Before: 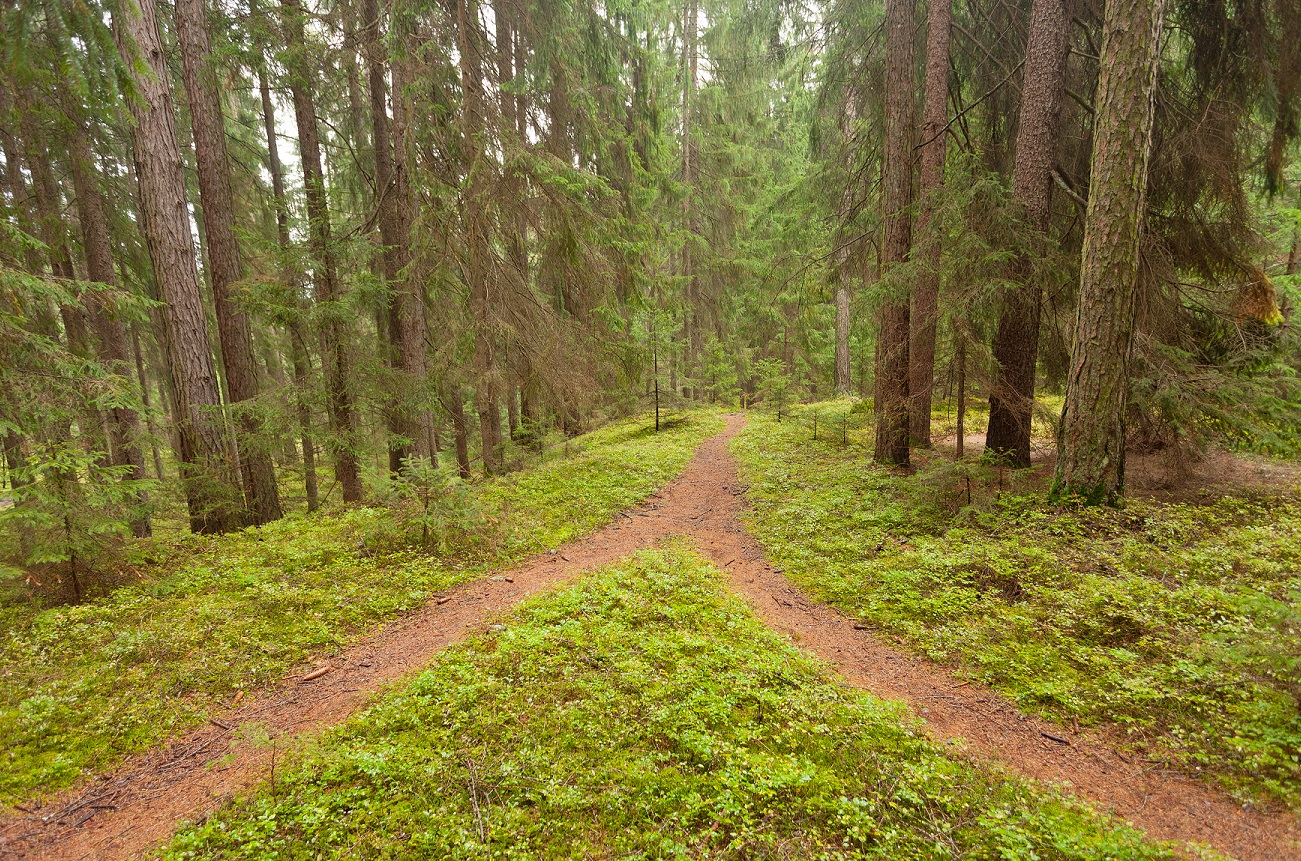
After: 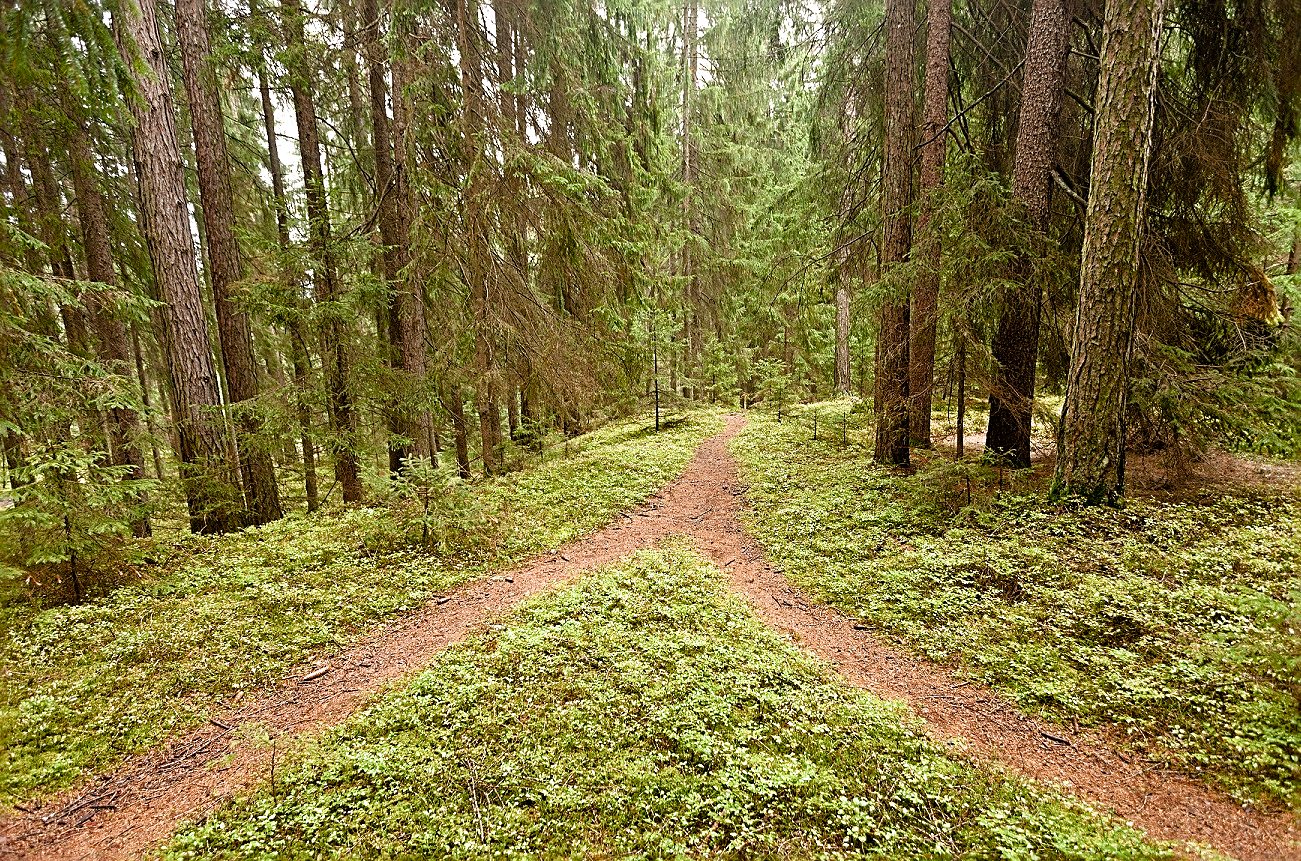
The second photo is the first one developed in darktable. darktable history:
filmic rgb: black relative exposure -8.21 EV, white relative exposure 2.2 EV, target white luminance 99.973%, hardness 7.17, latitude 74.73%, contrast 1.317, highlights saturation mix -2.49%, shadows ↔ highlights balance 30.69%
sharpen: radius 2.531, amount 0.621
color balance rgb: highlights gain › chroma 0.755%, highlights gain › hue 55.3°, perceptual saturation grading › global saturation 20%, perceptual saturation grading › highlights -50.537%, perceptual saturation grading › shadows 31.199%, global vibrance 20%
